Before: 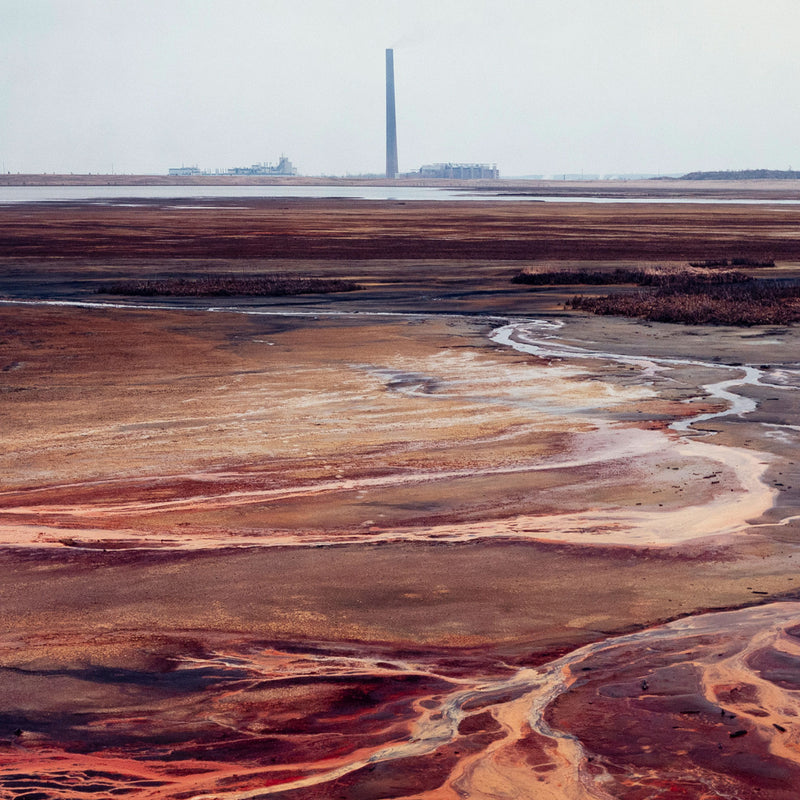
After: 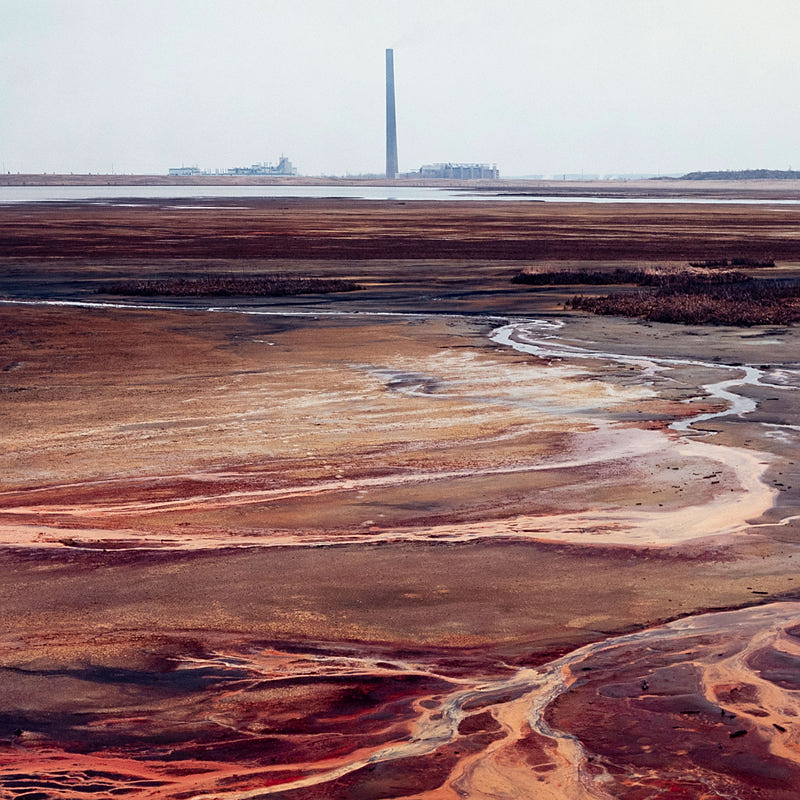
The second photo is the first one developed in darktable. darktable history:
shadows and highlights: shadows -28.5, highlights 30.45
sharpen: radius 1.542, amount 0.369, threshold 1.497
